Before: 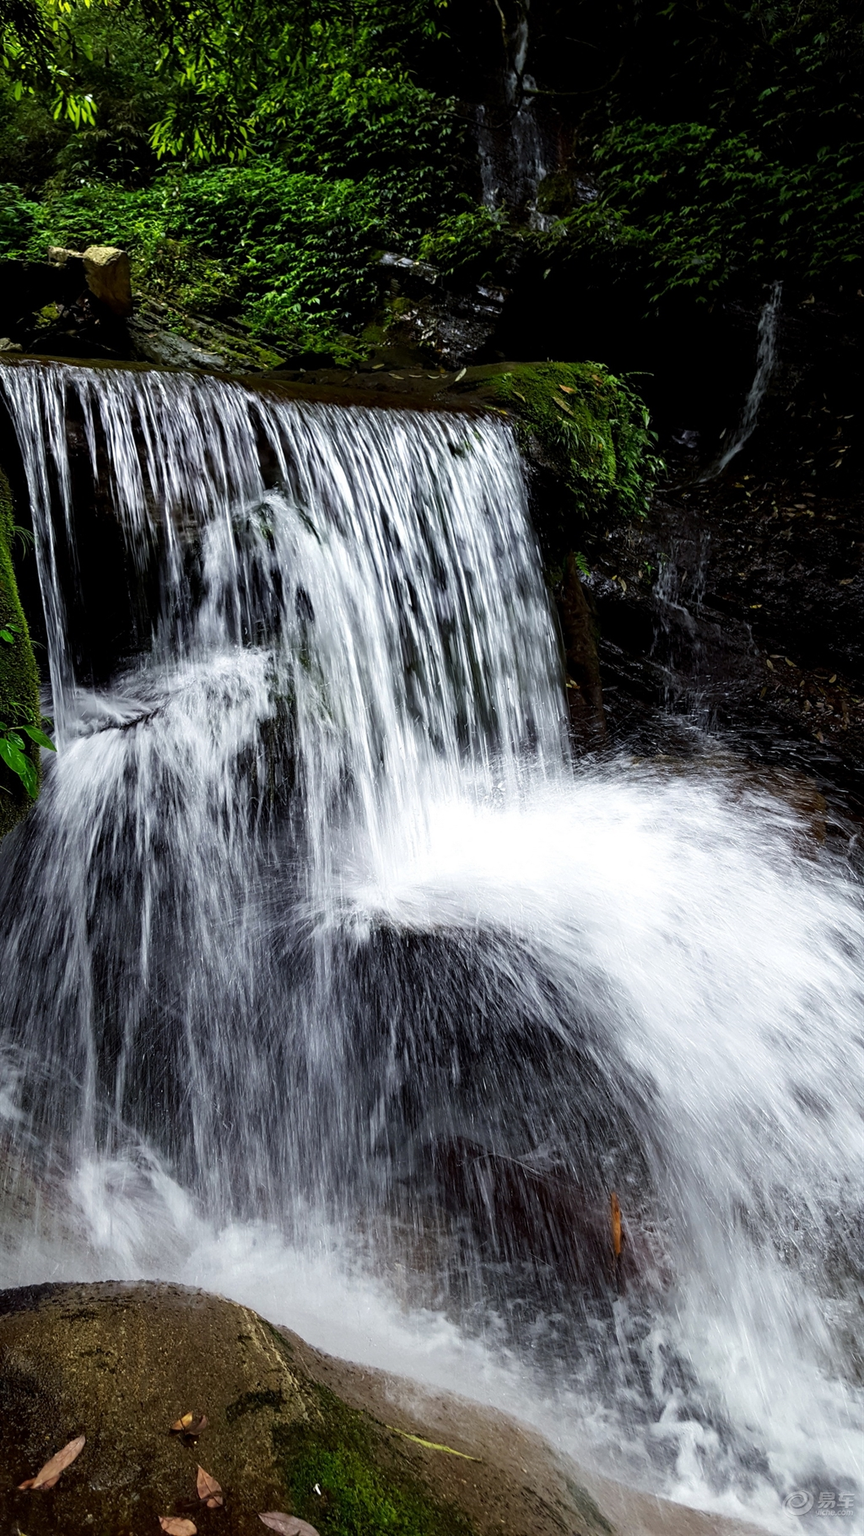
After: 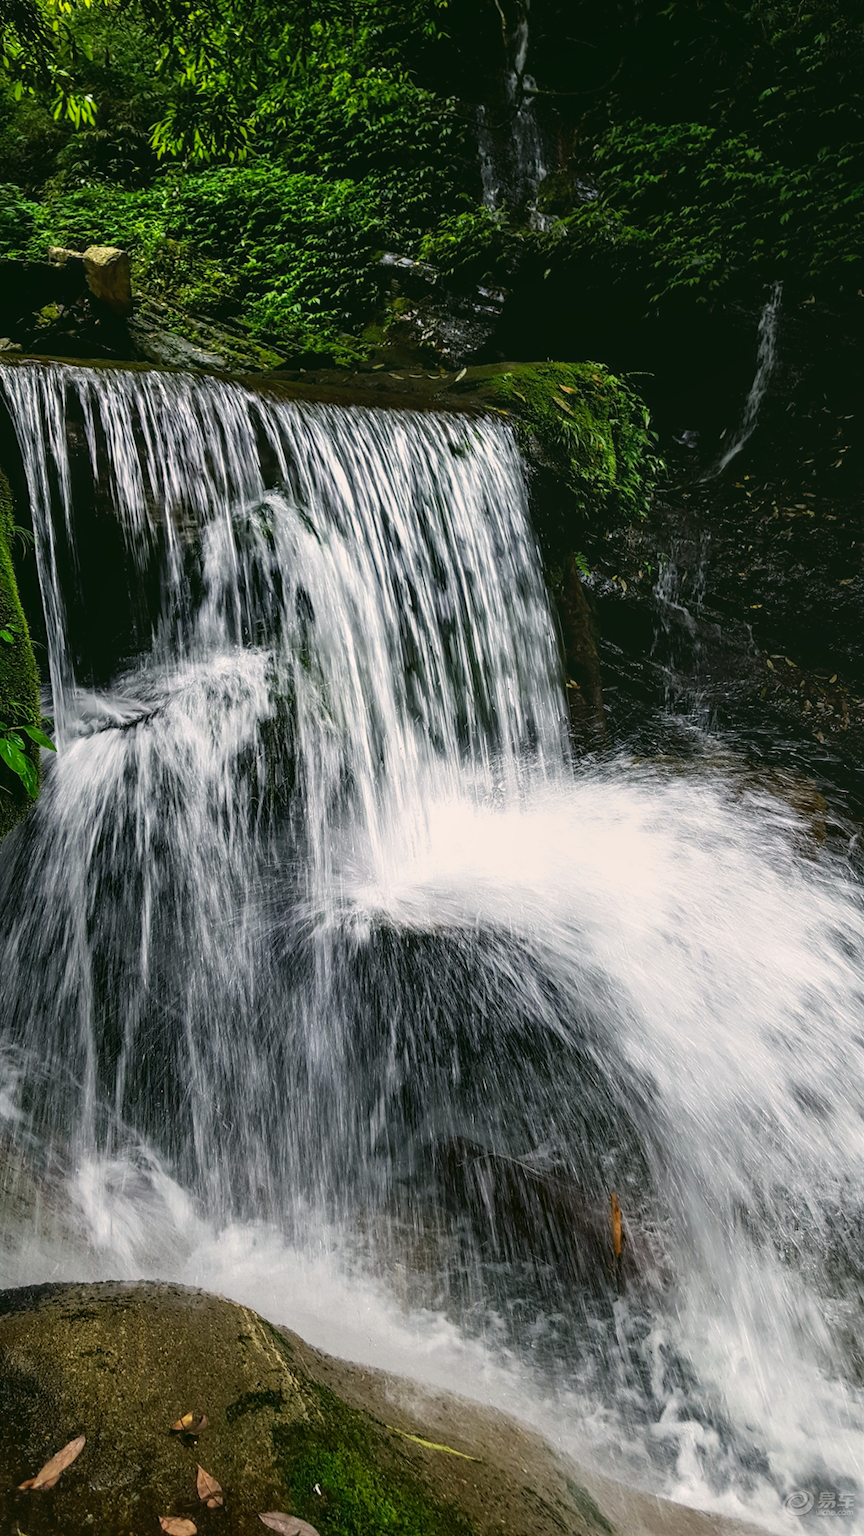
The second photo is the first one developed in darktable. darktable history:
color correction: highlights a* 4.02, highlights b* 4.98, shadows a* -7.55, shadows b* 4.98
local contrast: on, module defaults
contrast brightness saturation: contrast -0.11
